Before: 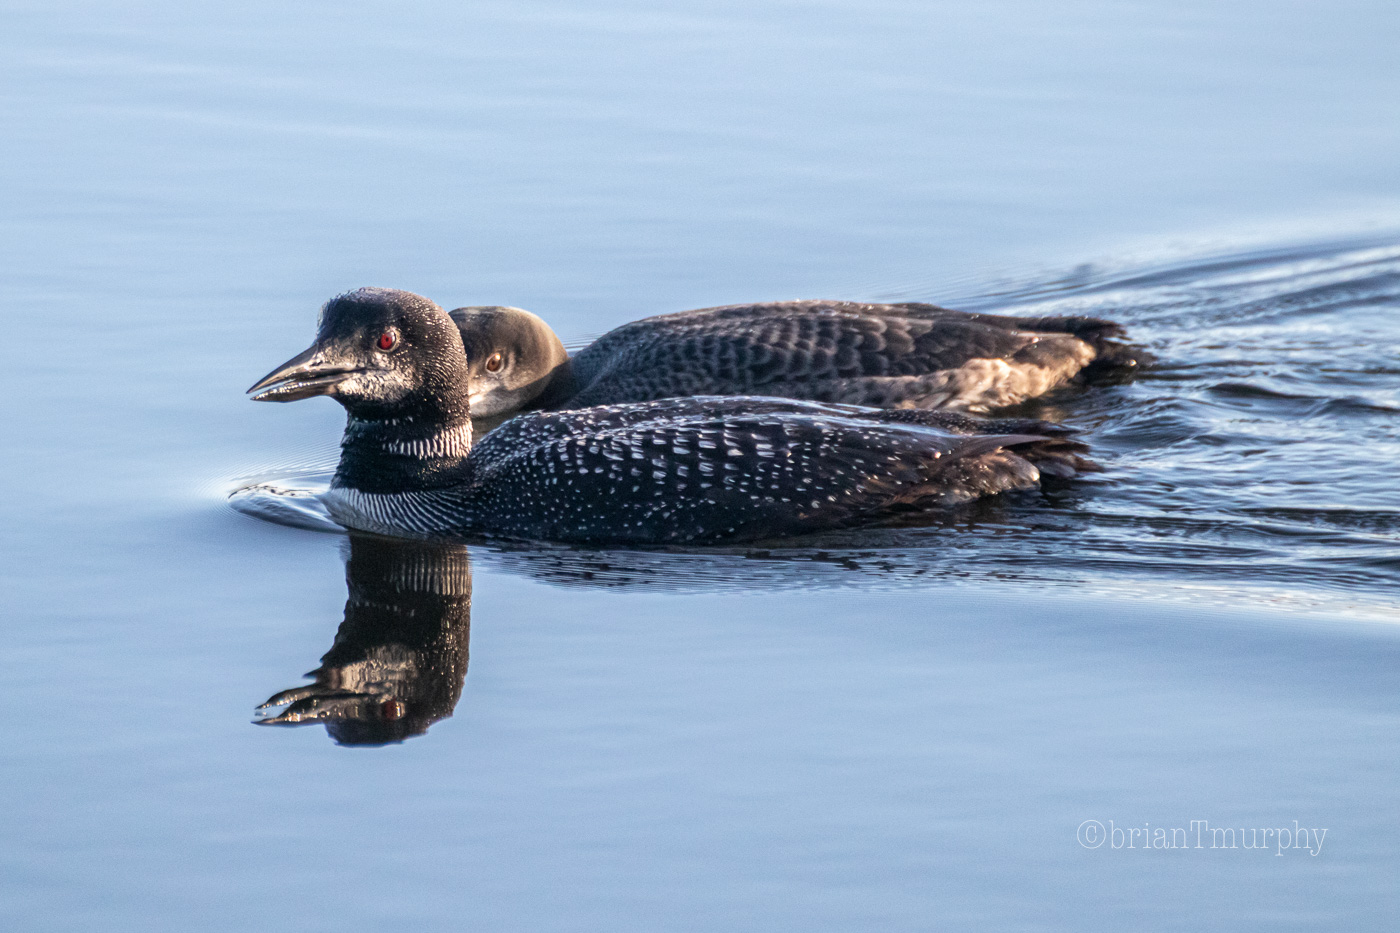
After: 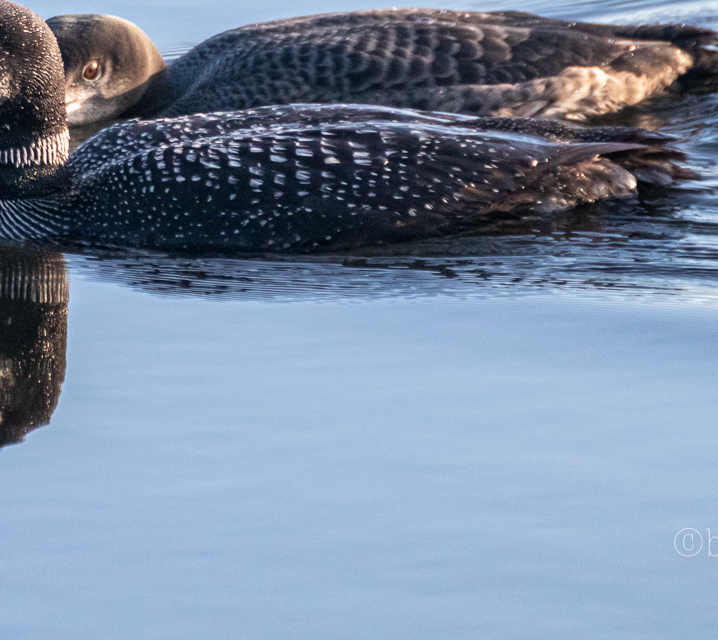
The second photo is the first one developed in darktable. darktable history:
crop and rotate: left 28.875%, top 31.327%, right 19.82%
